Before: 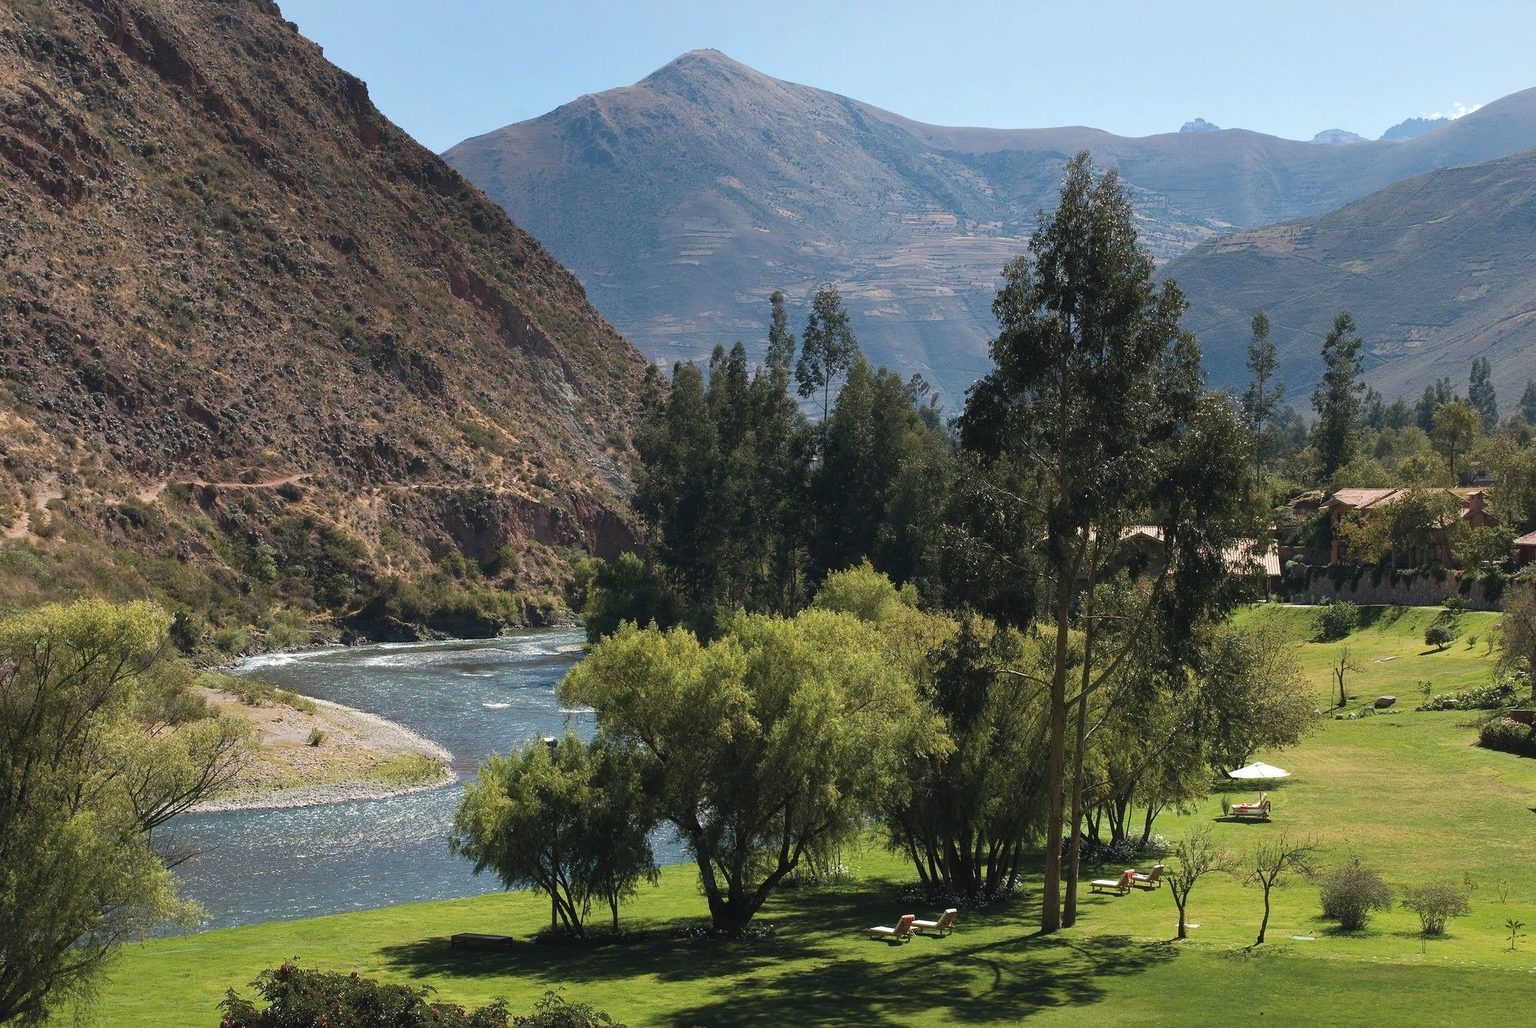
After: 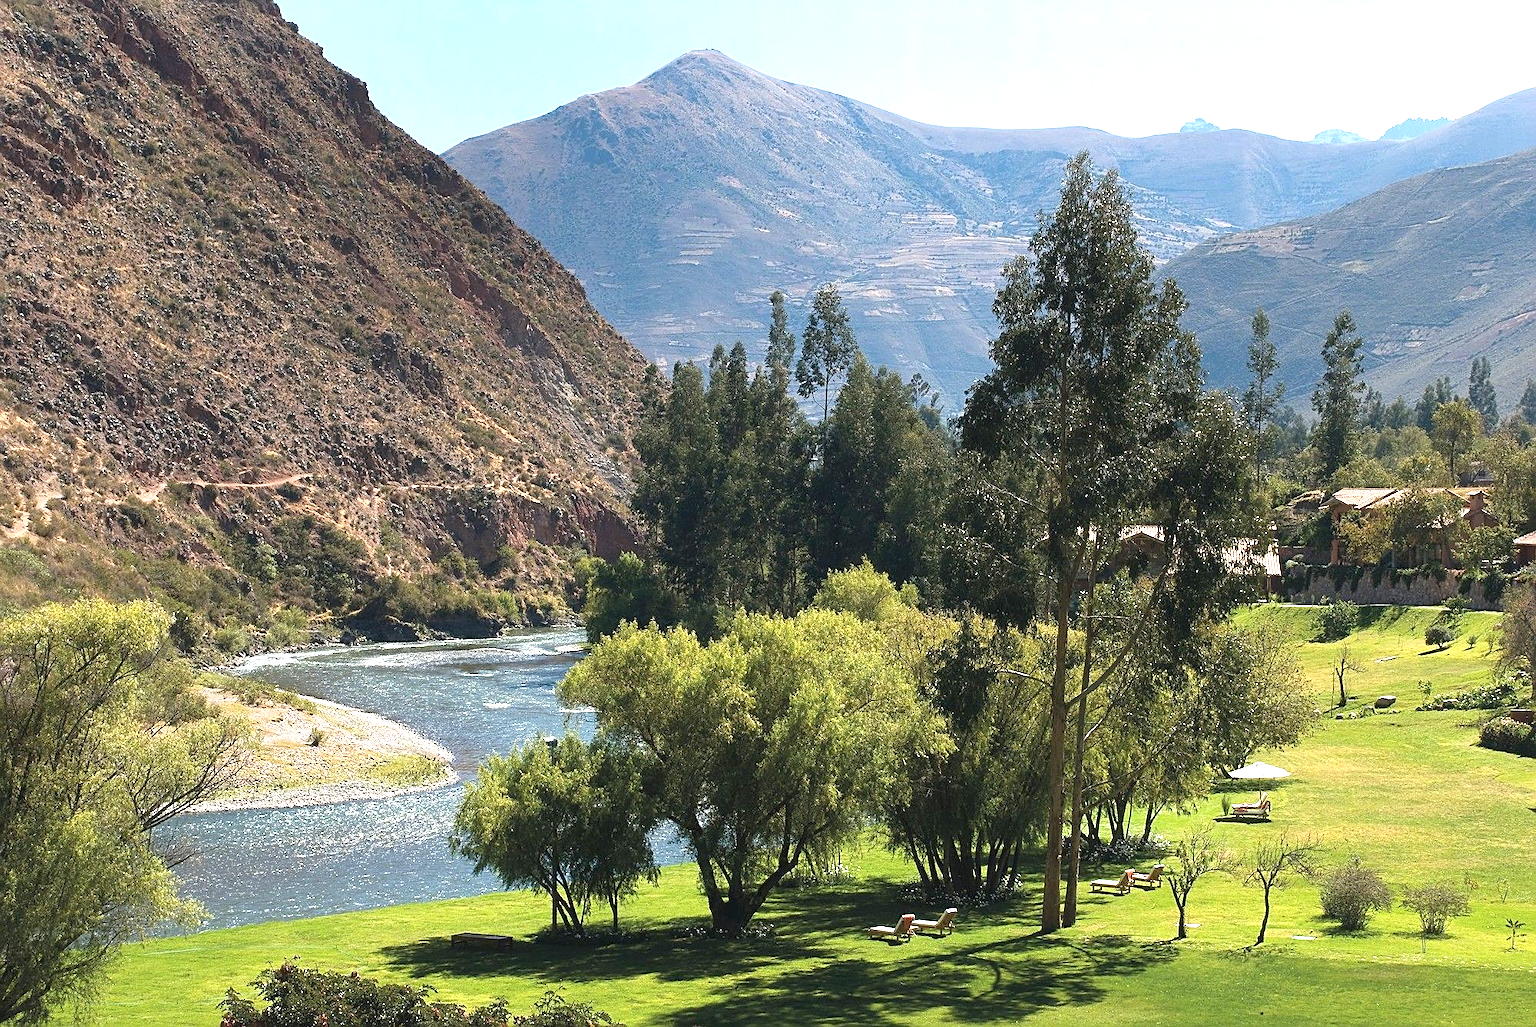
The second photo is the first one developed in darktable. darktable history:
sharpen: on, module defaults
exposure: black level correction 0.001, exposure 1 EV, compensate highlight preservation false
contrast brightness saturation: contrast -0.02, brightness -0.01, saturation 0.03
